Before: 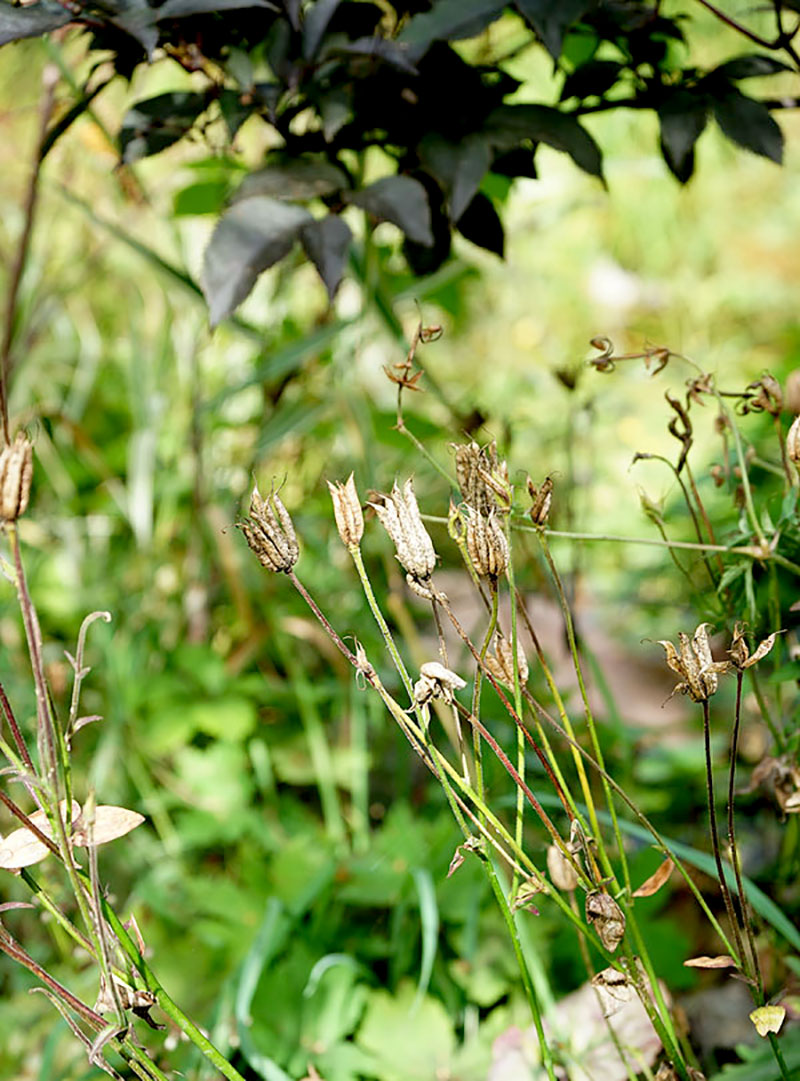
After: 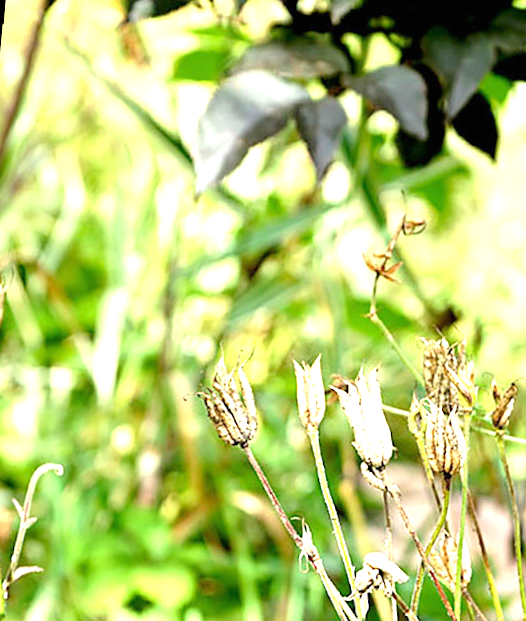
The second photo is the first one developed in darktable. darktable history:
rotate and perspective: rotation 1.72°, automatic cropping off
exposure: black level correction 0, exposure 1.198 EV, compensate exposure bias true, compensate highlight preservation false
crop and rotate: angle -4.99°, left 2.122%, top 6.945%, right 27.566%, bottom 30.519%
